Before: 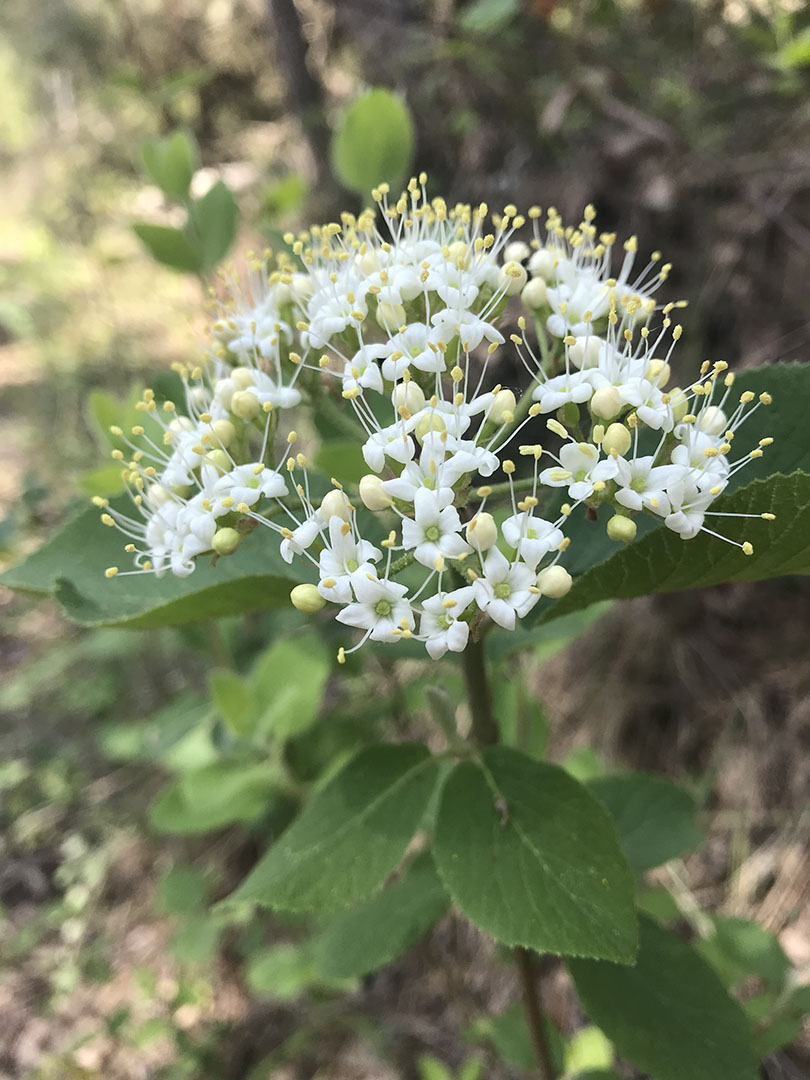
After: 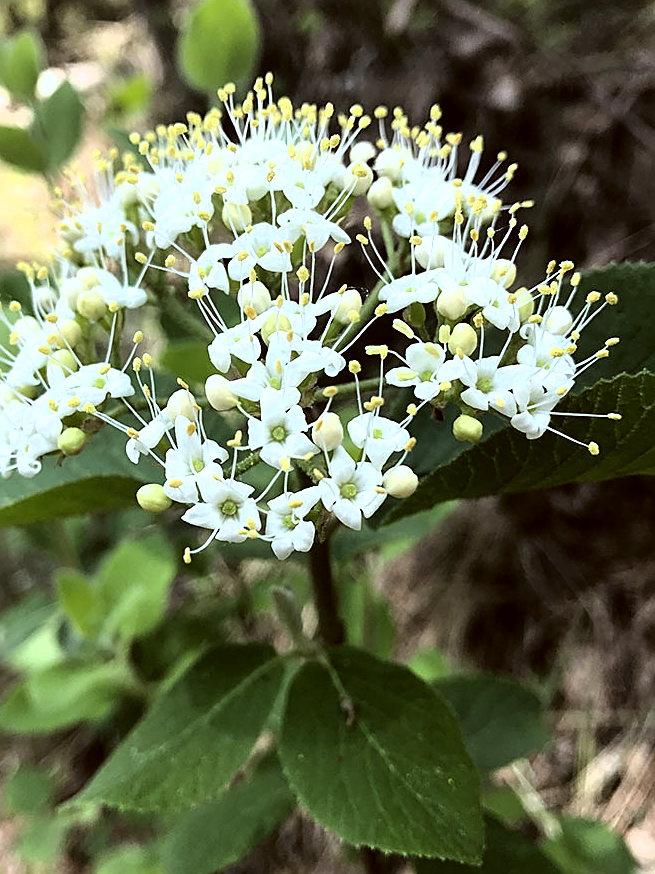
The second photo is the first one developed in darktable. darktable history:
sharpen: on, module defaults
filmic rgb: black relative exposure -8.28 EV, white relative exposure 2.22 EV, hardness 7.16, latitude 86.38%, contrast 1.682, highlights saturation mix -3.3%, shadows ↔ highlights balance -2.37%, preserve chrominance RGB euclidean norm, color science v5 (2021), contrast in shadows safe, contrast in highlights safe
crop: left 19.108%, top 9.326%, right 0%, bottom 9.738%
tone equalizer: on, module defaults
color balance rgb: linear chroma grading › global chroma 1.932%, linear chroma grading › mid-tones -0.583%, perceptual saturation grading › global saturation 31.133%, contrast -10.4%
color correction: highlights a* -3.38, highlights b* -6.74, shadows a* 3.04, shadows b* 5.7
